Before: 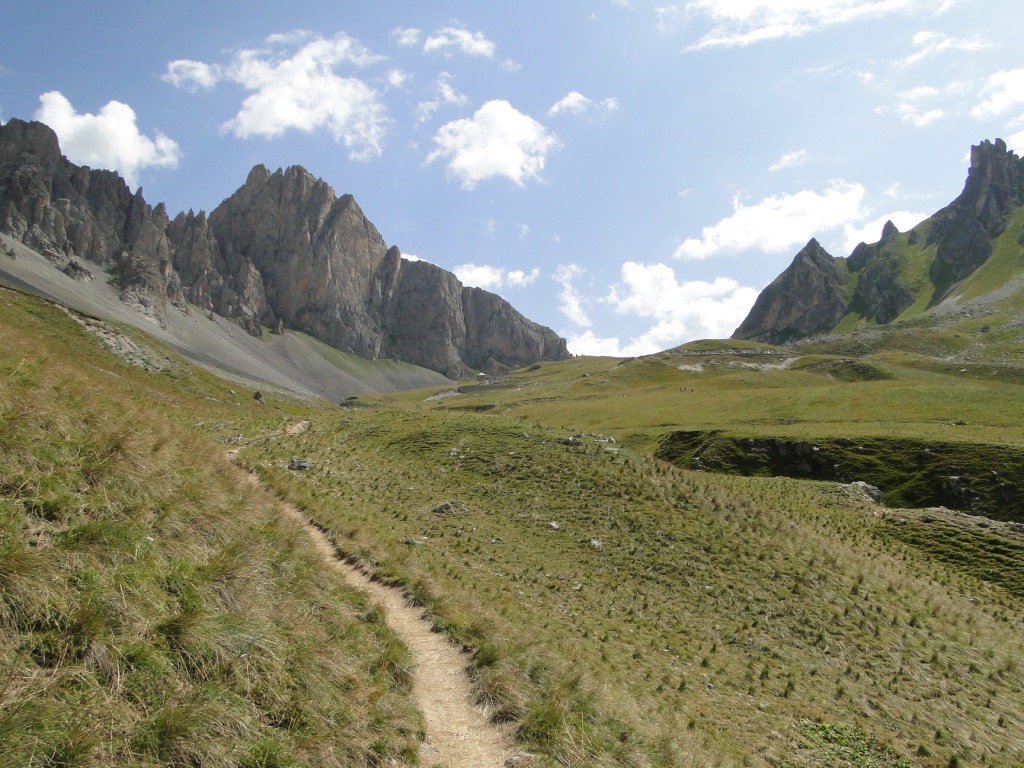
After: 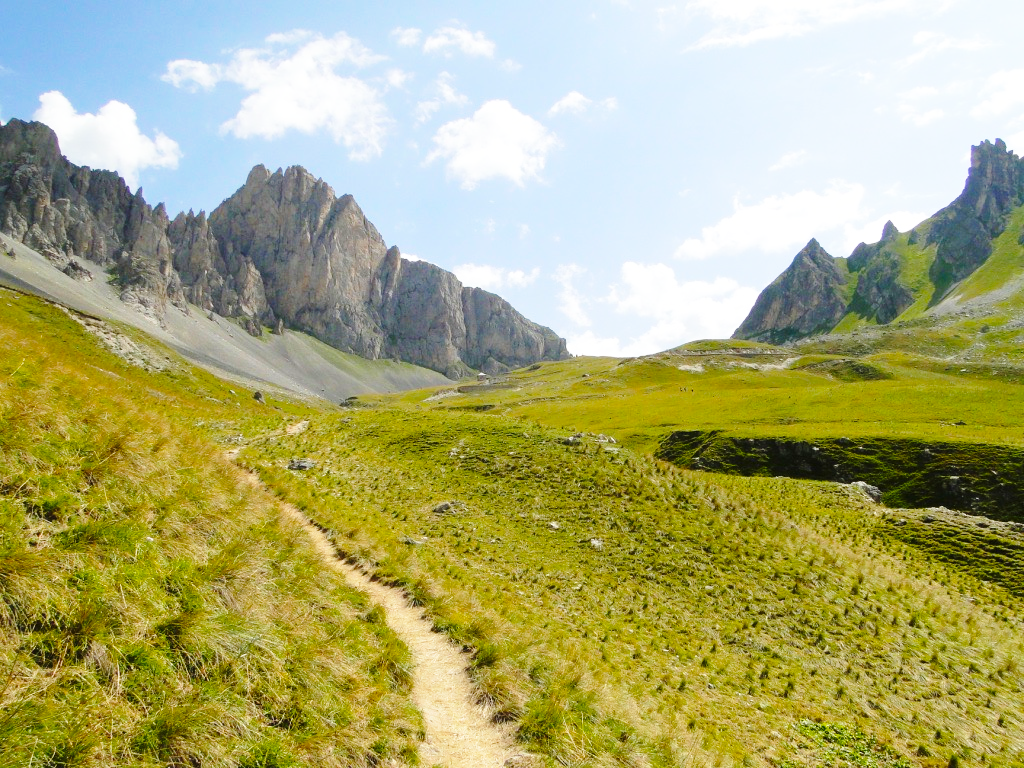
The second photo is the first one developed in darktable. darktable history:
base curve: curves: ch0 [(0, 0) (0.028, 0.03) (0.121, 0.232) (0.46, 0.748) (0.859, 0.968) (1, 1)], preserve colors none
color balance rgb: linear chroma grading › global chroma 15%, perceptual saturation grading › global saturation 30%
